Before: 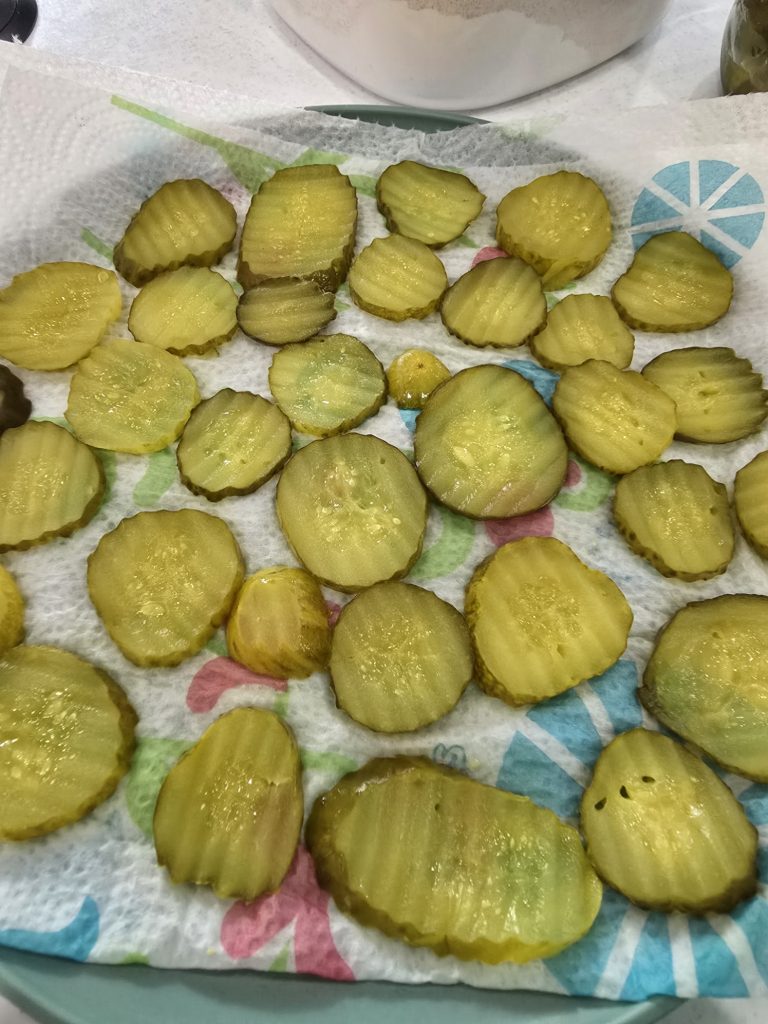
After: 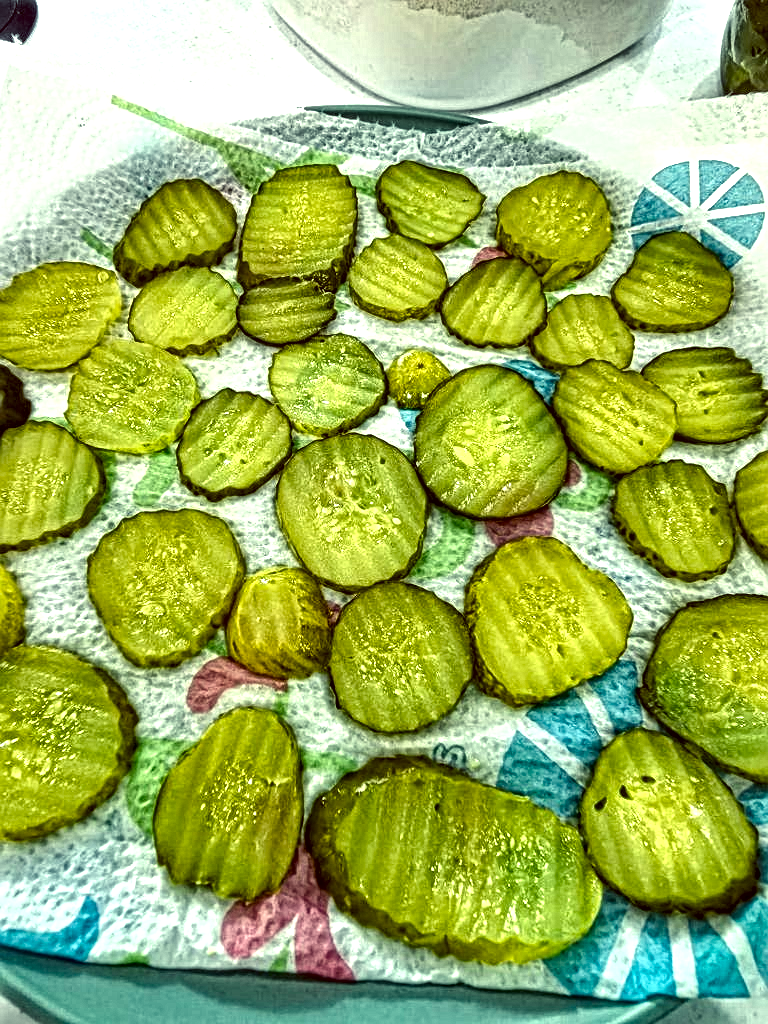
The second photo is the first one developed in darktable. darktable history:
color correction: highlights a* 1.39, highlights b* 17.83
local contrast: mode bilateral grid, contrast 20, coarseness 3, detail 300%, midtone range 0.2
color balance rgb: shadows lift › luminance -7.7%, shadows lift › chroma 2.13%, shadows lift › hue 200.79°, power › luminance -7.77%, power › chroma 2.27%, power › hue 220.69°, highlights gain › luminance 15.15%, highlights gain › chroma 4%, highlights gain › hue 209.35°, global offset › luminance -0.21%, global offset › chroma 0.27%, perceptual saturation grading › global saturation 24.42%, perceptual saturation grading › highlights -24.42%, perceptual saturation grading › mid-tones 24.42%, perceptual saturation grading › shadows 40%, perceptual brilliance grading › global brilliance -5%, perceptual brilliance grading › highlights 24.42%, perceptual brilliance grading › mid-tones 7%, perceptual brilliance grading › shadows -5%
